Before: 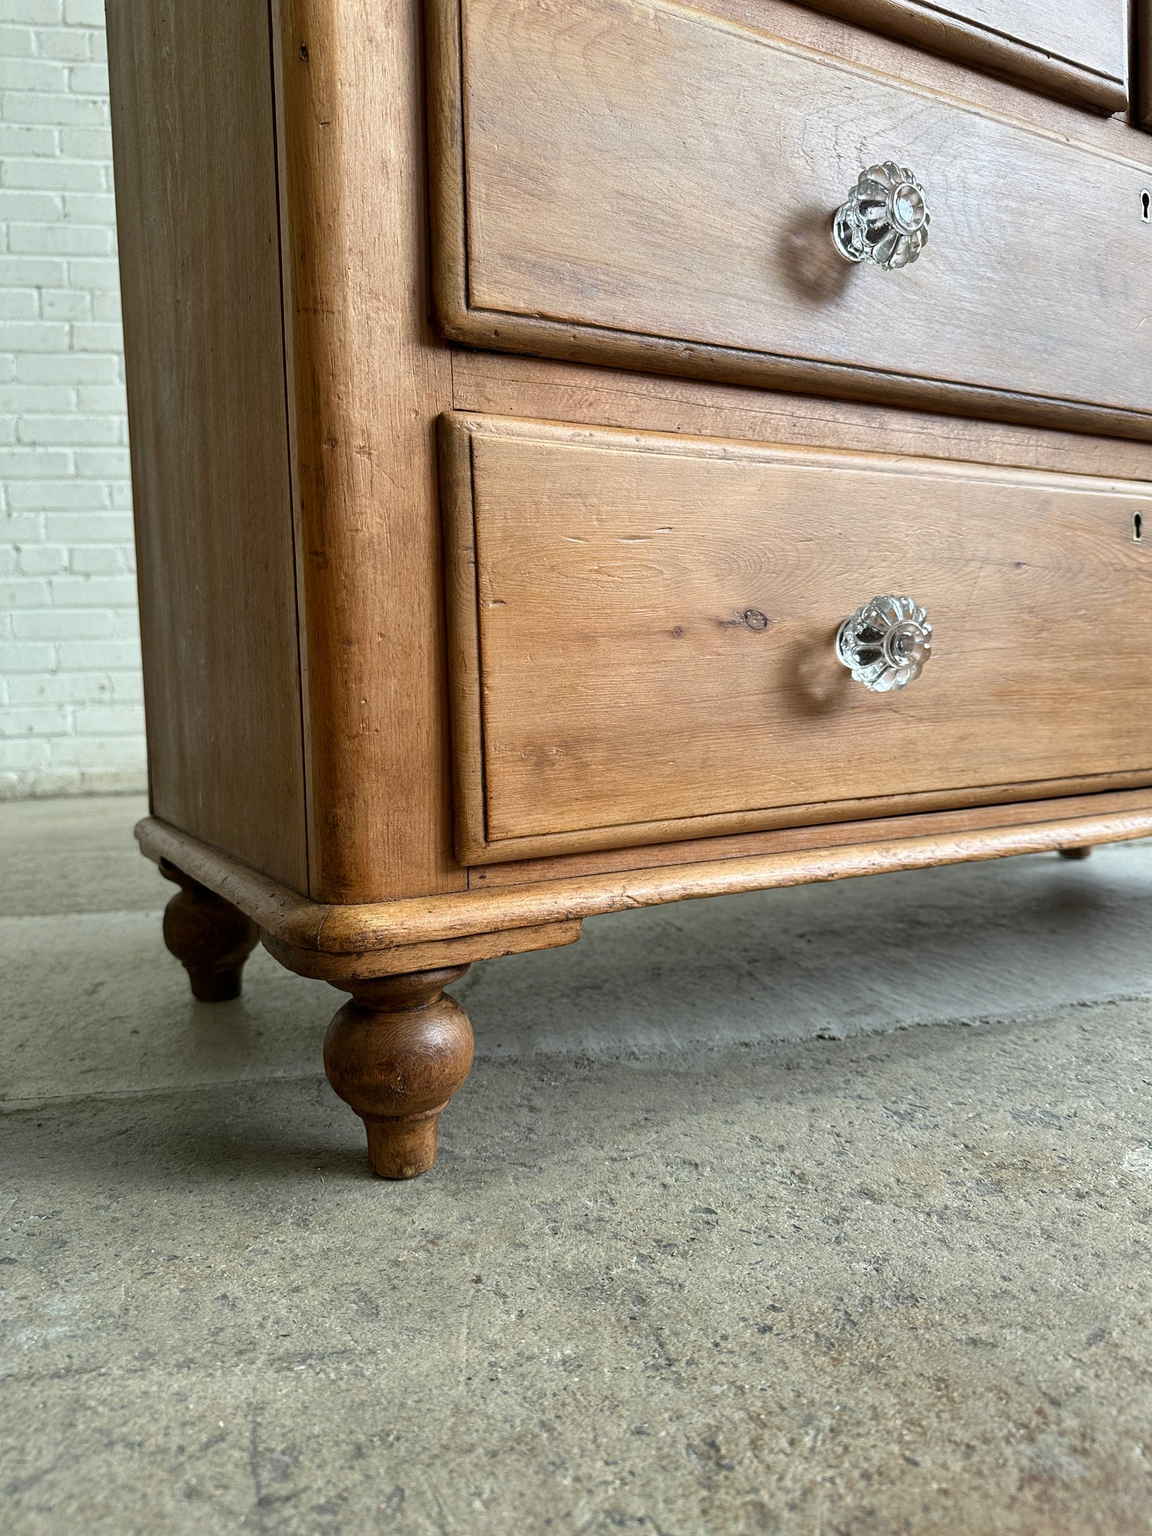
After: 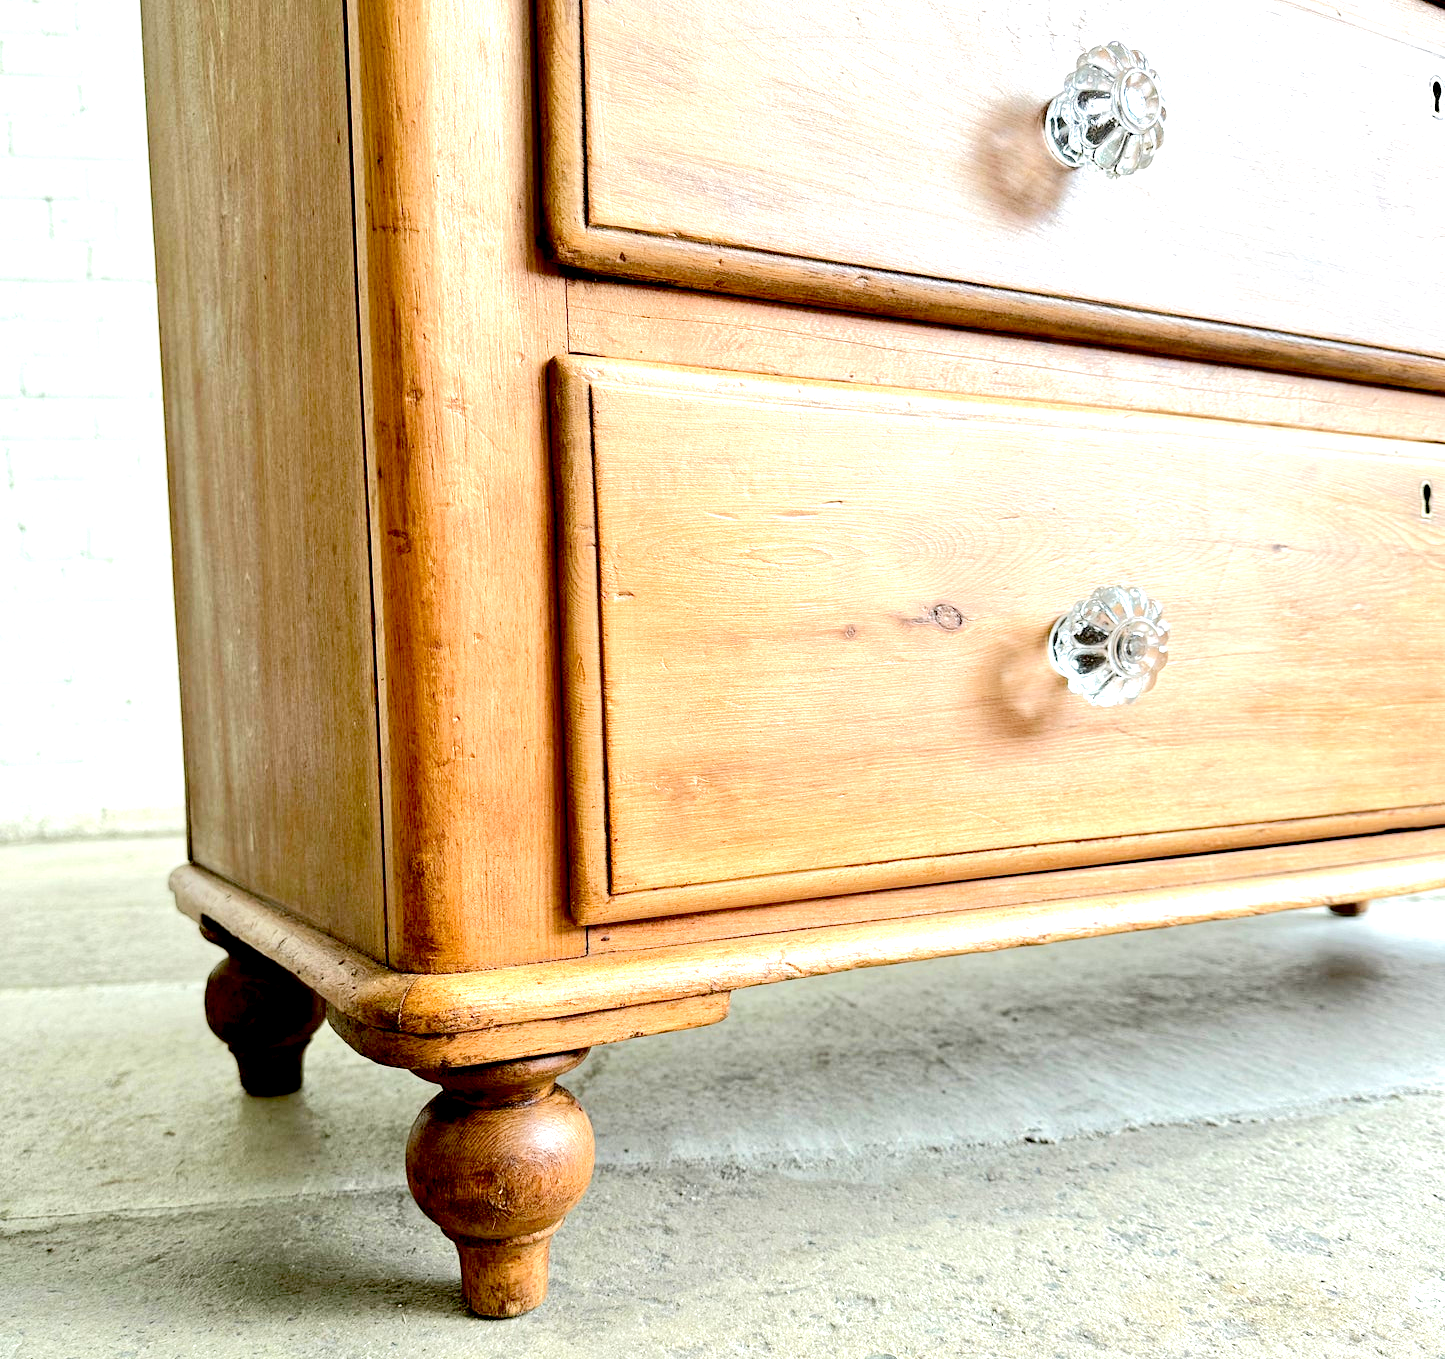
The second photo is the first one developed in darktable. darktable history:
tone equalizer: -7 EV 0.158 EV, -6 EV 0.568 EV, -5 EV 1.17 EV, -4 EV 1.36 EV, -3 EV 1.16 EV, -2 EV 0.6 EV, -1 EV 0.156 EV, edges refinement/feathering 500, mask exposure compensation -1.57 EV, preserve details guided filter
exposure: black level correction 0.008, exposure 0.968 EV, compensate highlight preservation false
crop and rotate: top 8.4%, bottom 21.049%
